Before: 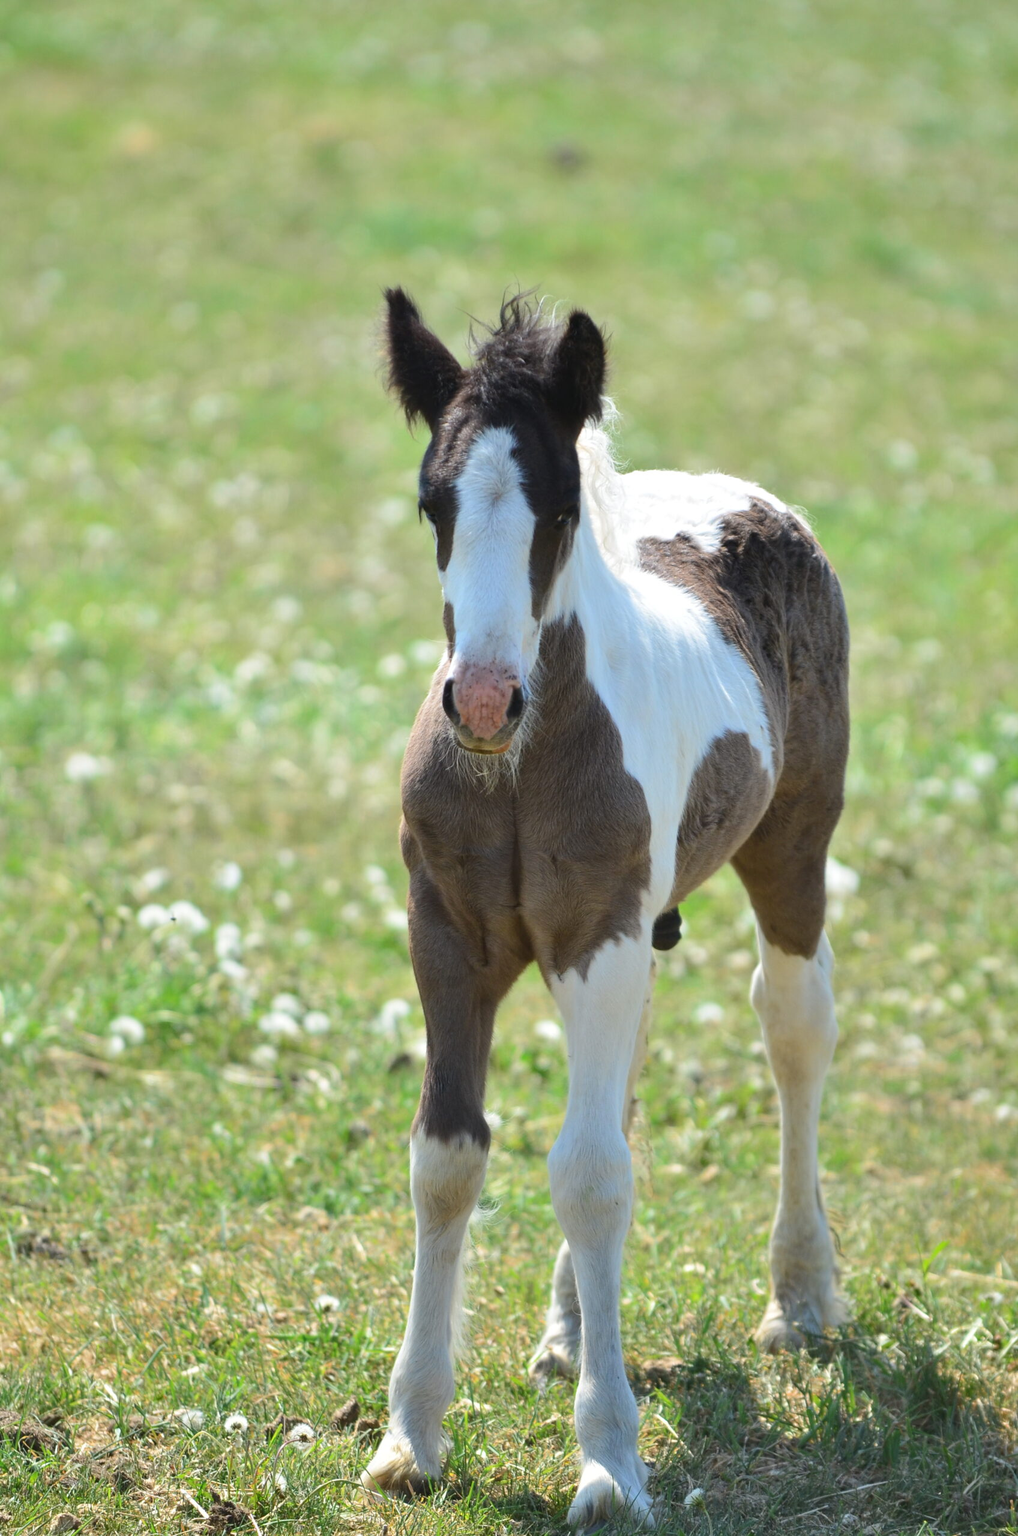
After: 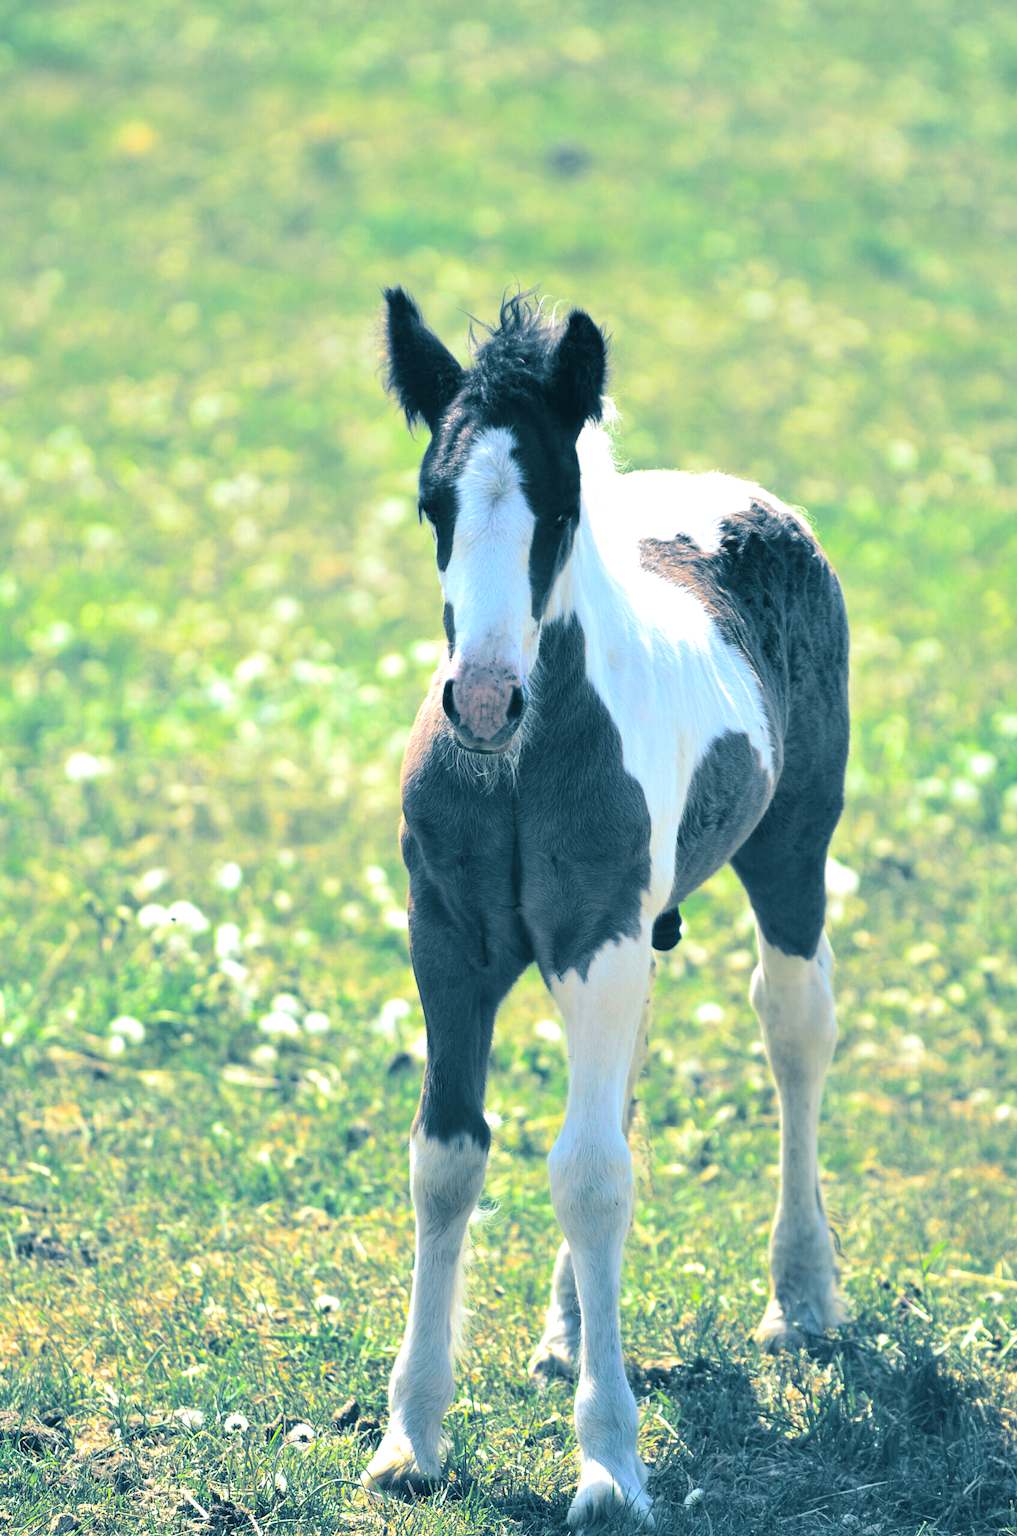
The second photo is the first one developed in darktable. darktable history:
split-toning: shadows › hue 212.4°, balance -70
color balance rgb: perceptual saturation grading › global saturation 25%, global vibrance 20%
exposure: exposure 0.574 EV, compensate highlight preservation false
